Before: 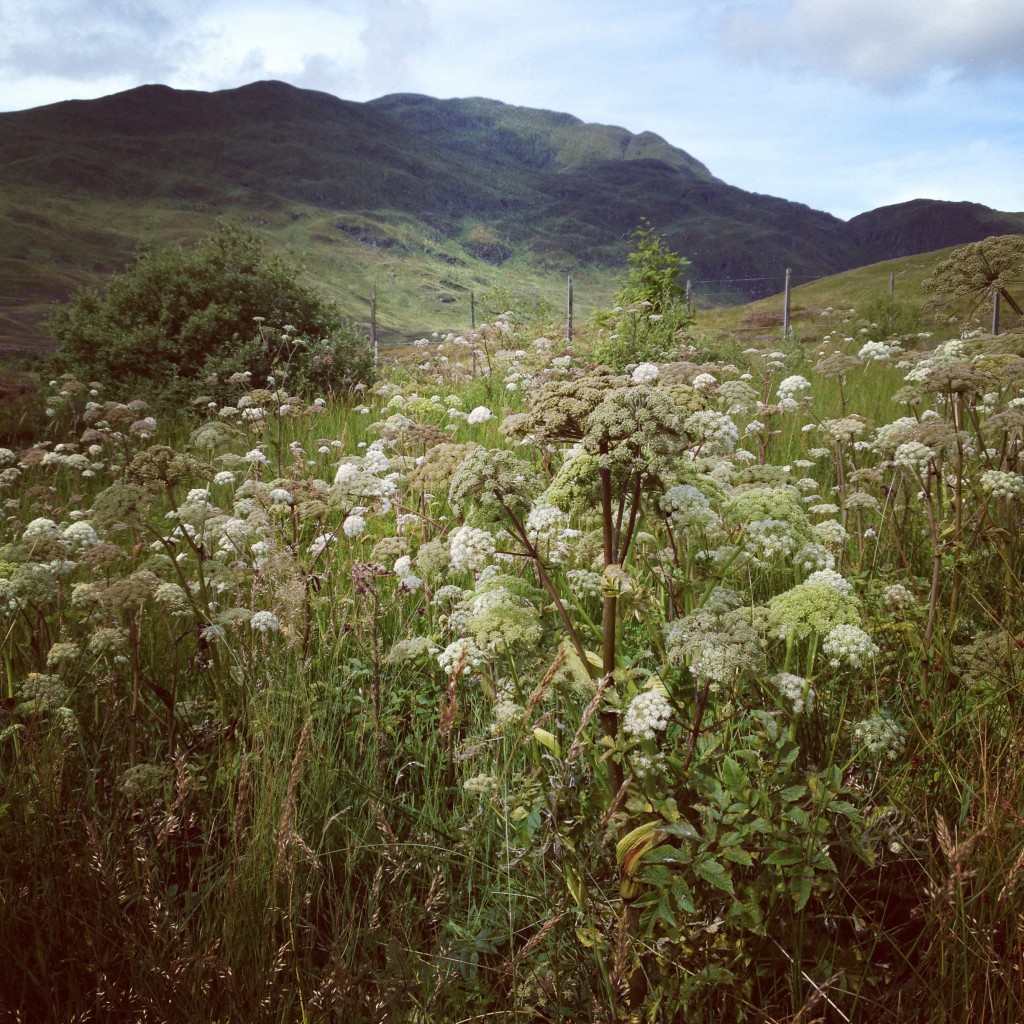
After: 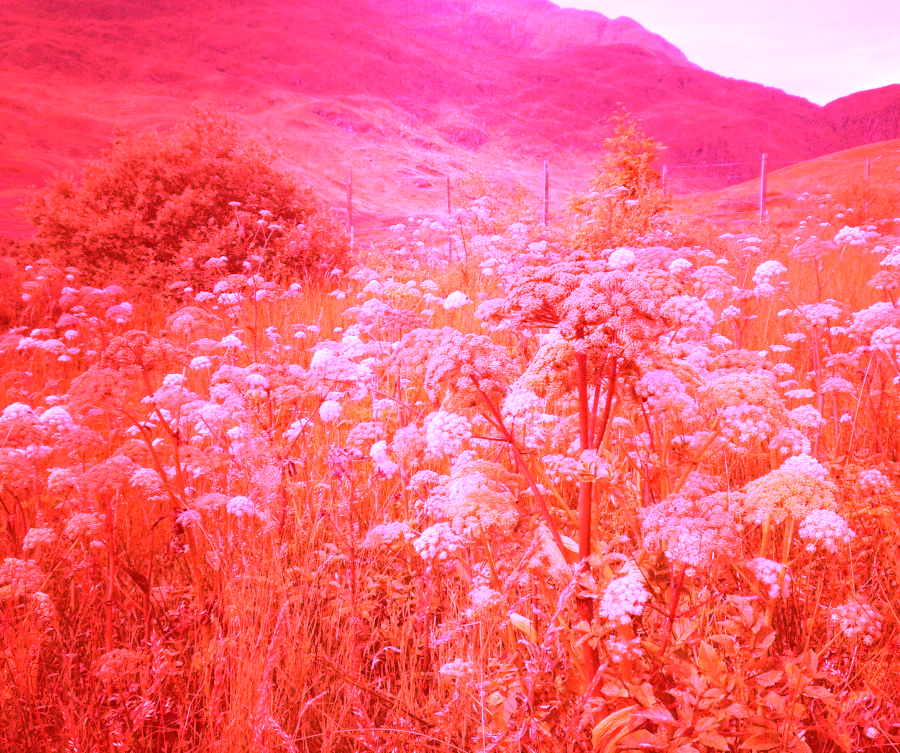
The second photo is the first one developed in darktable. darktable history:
crop and rotate: left 2.425%, top 11.305%, right 9.6%, bottom 15.08%
white balance: red 4.26, blue 1.802
